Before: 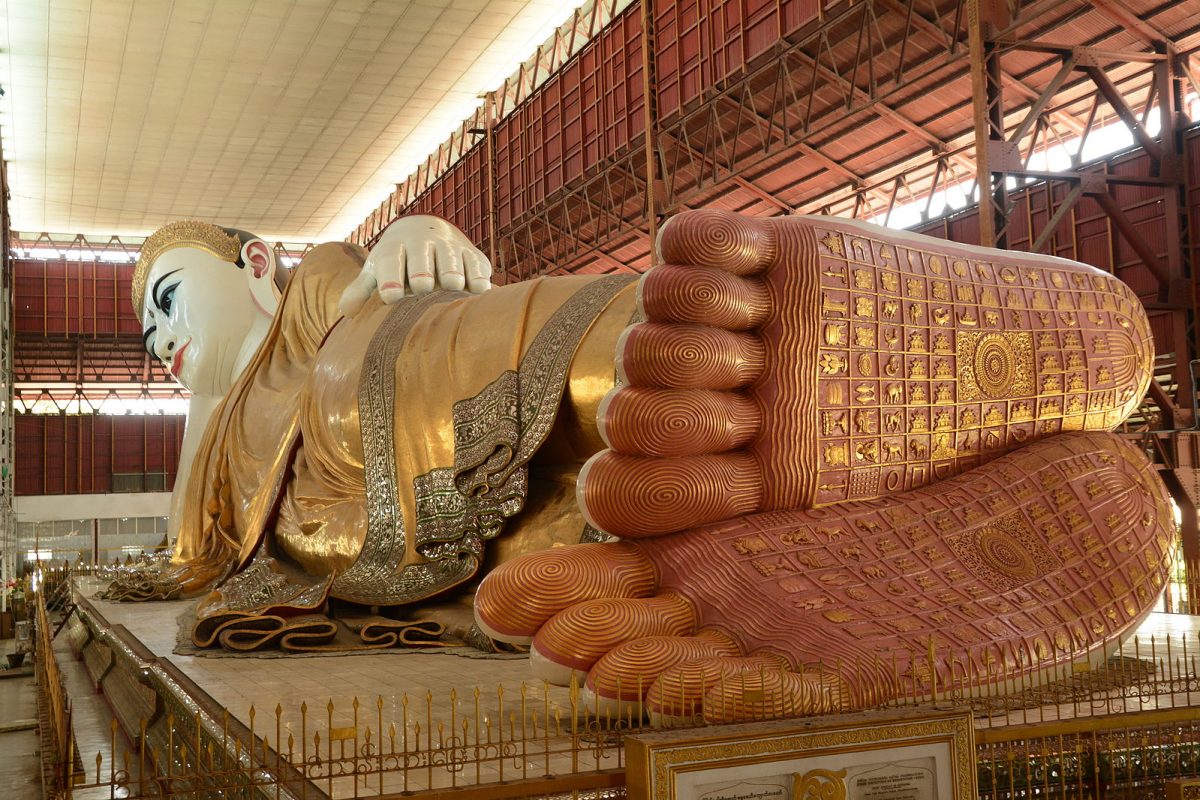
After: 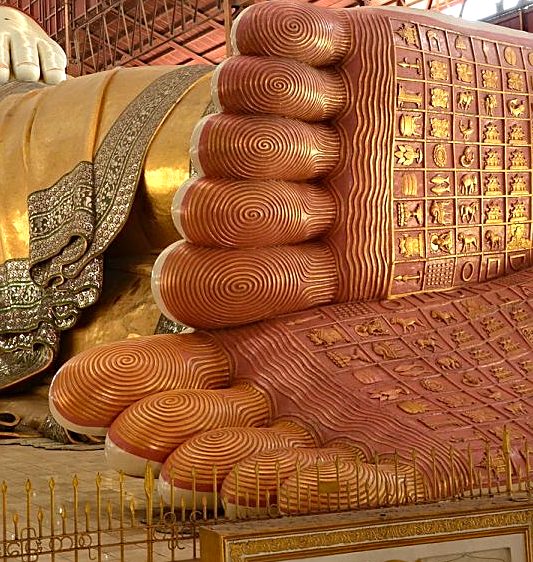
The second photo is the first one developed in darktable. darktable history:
exposure: black level correction 0, exposure 0.5 EV, compensate highlight preservation false
crop: left 35.432%, top 26.233%, right 20.145%, bottom 3.432%
sharpen: on, module defaults
haze removal: strength 0.29, distance 0.25, compatibility mode true, adaptive false
